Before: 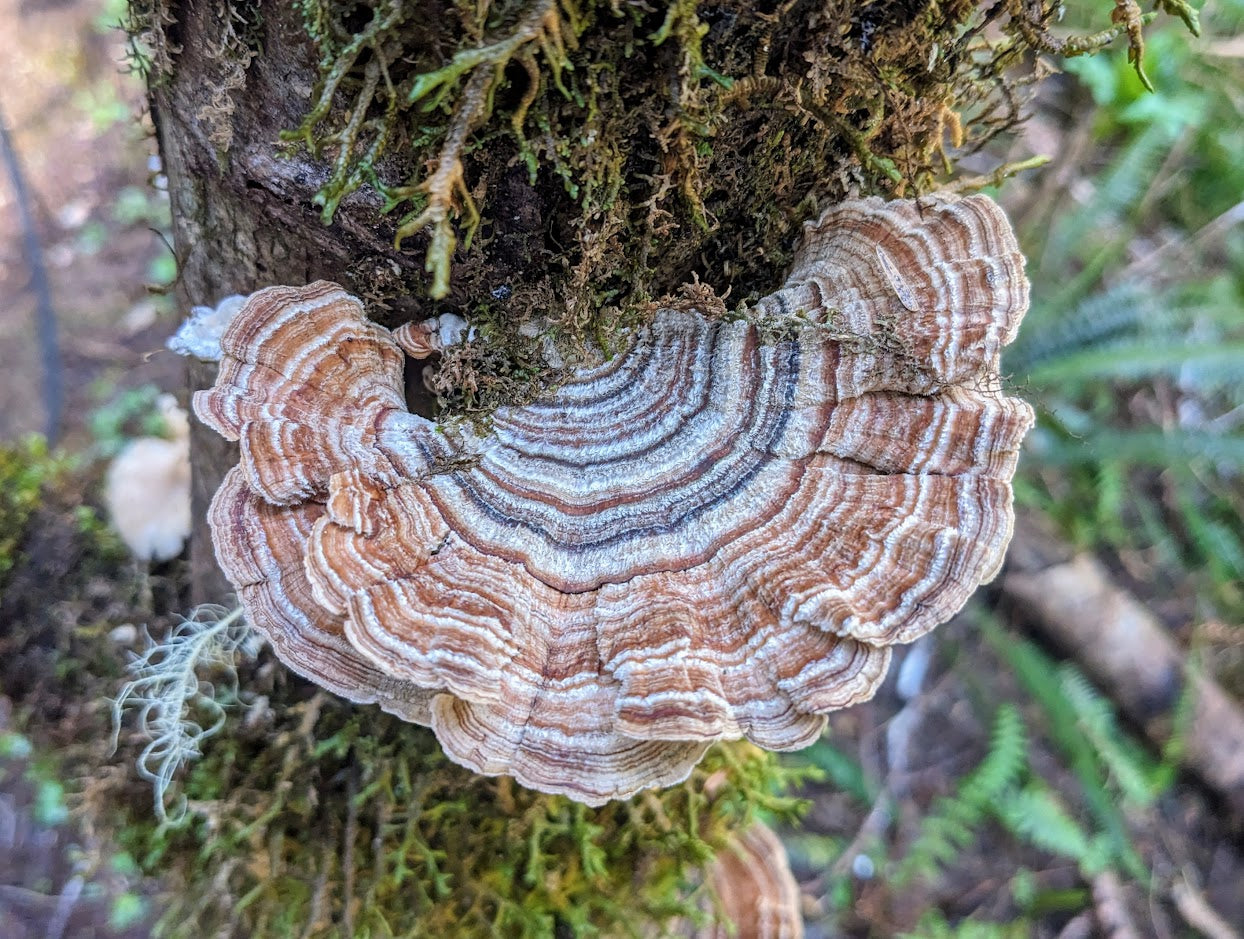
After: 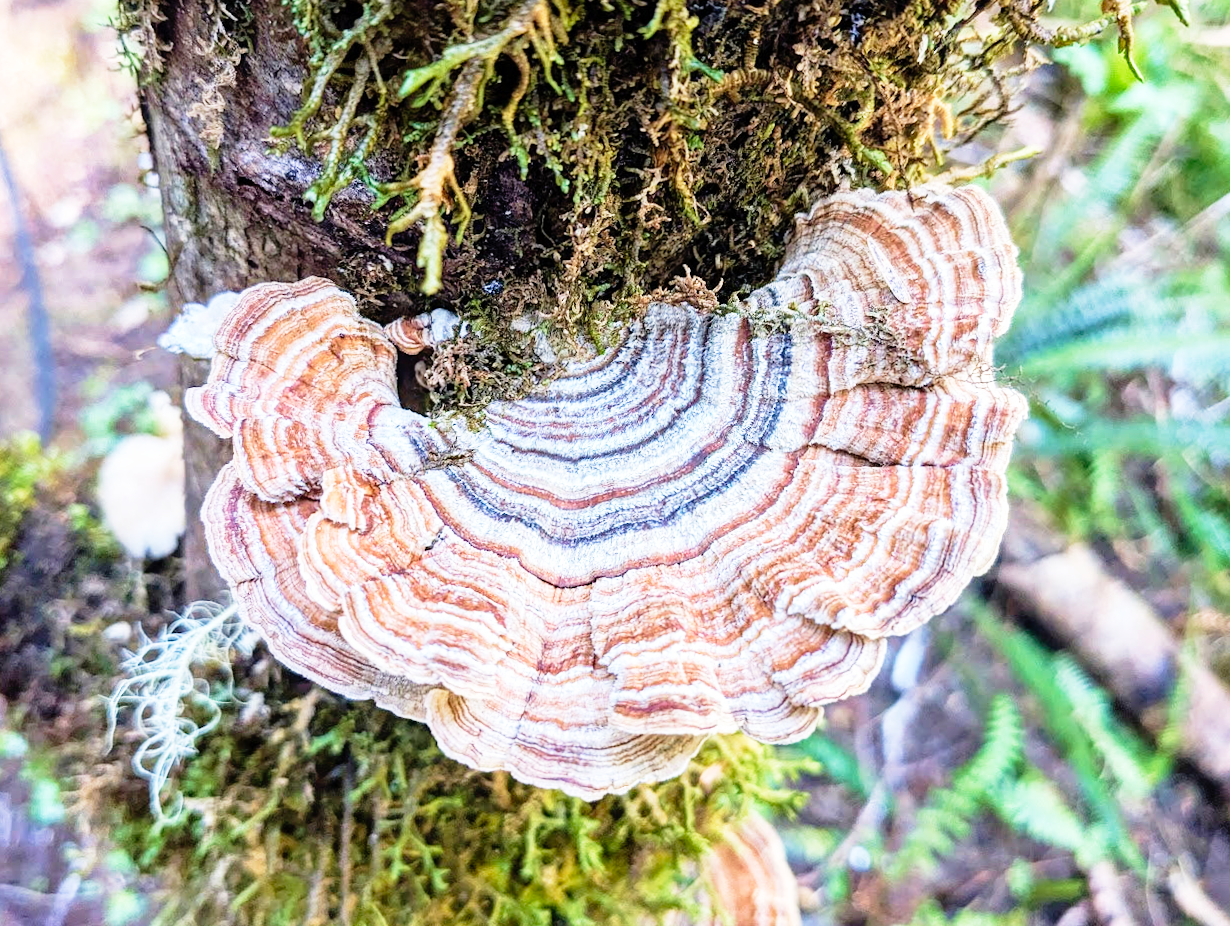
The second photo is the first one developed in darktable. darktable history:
rotate and perspective: rotation -0.45°, automatic cropping original format, crop left 0.008, crop right 0.992, crop top 0.012, crop bottom 0.988
base curve: curves: ch0 [(0, 0) (0.012, 0.01) (0.073, 0.168) (0.31, 0.711) (0.645, 0.957) (1, 1)], preserve colors none
velvia: strength 30%
